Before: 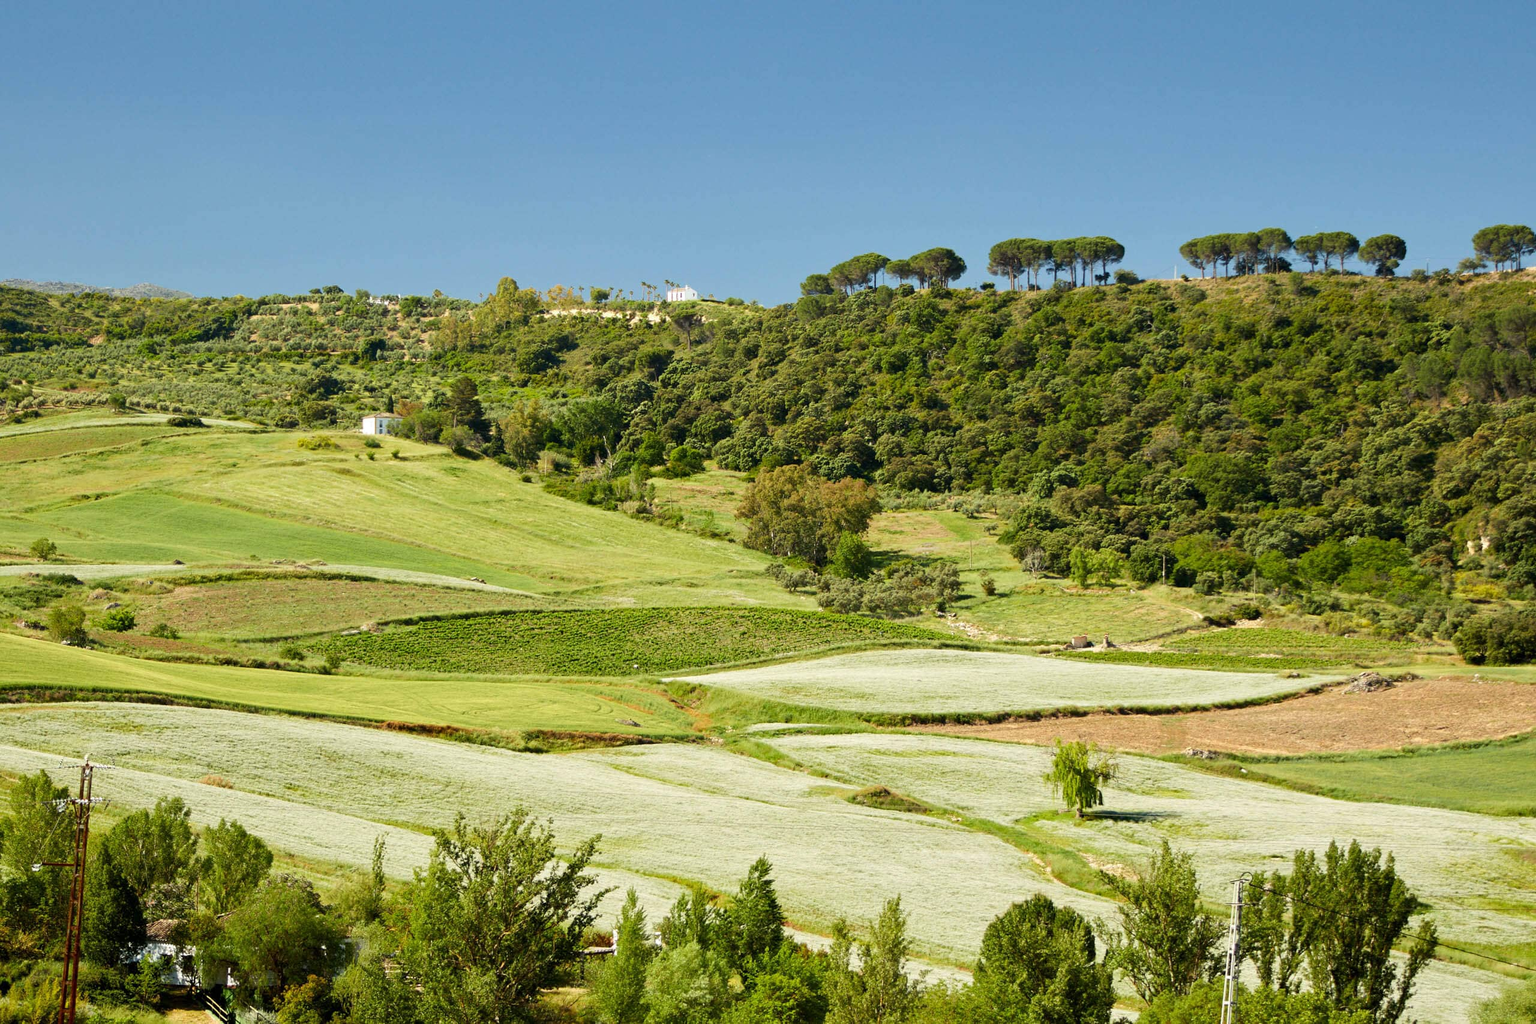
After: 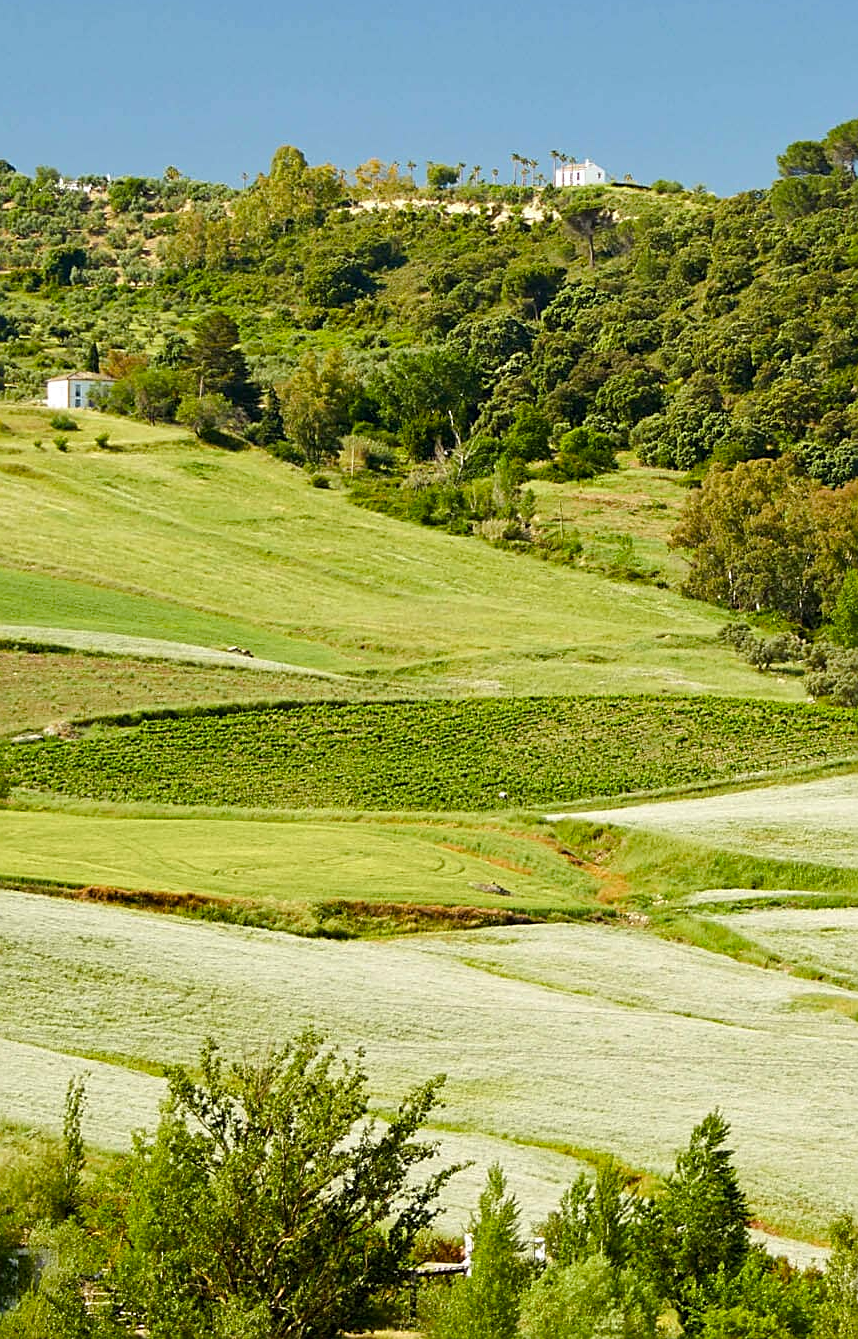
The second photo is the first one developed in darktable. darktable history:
color balance rgb: linear chroma grading › shadows 19.44%, linear chroma grading › highlights 3.42%, linear chroma grading › mid-tones 10.16%
crop and rotate: left 21.77%, top 18.528%, right 44.676%, bottom 2.997%
sharpen: on, module defaults
